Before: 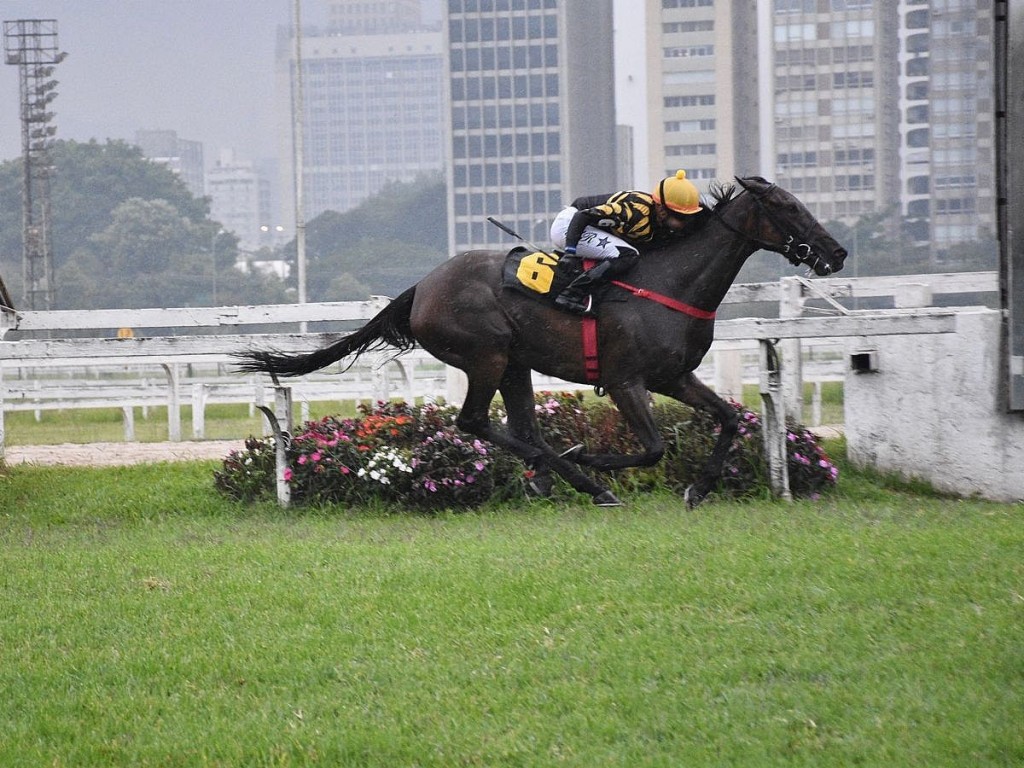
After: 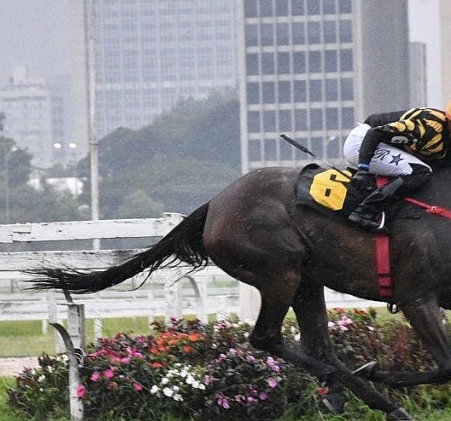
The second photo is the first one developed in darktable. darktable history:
local contrast: mode bilateral grid, contrast 20, coarseness 50, detail 120%, midtone range 0.2
crop: left 20.248%, top 10.86%, right 35.675%, bottom 34.321%
